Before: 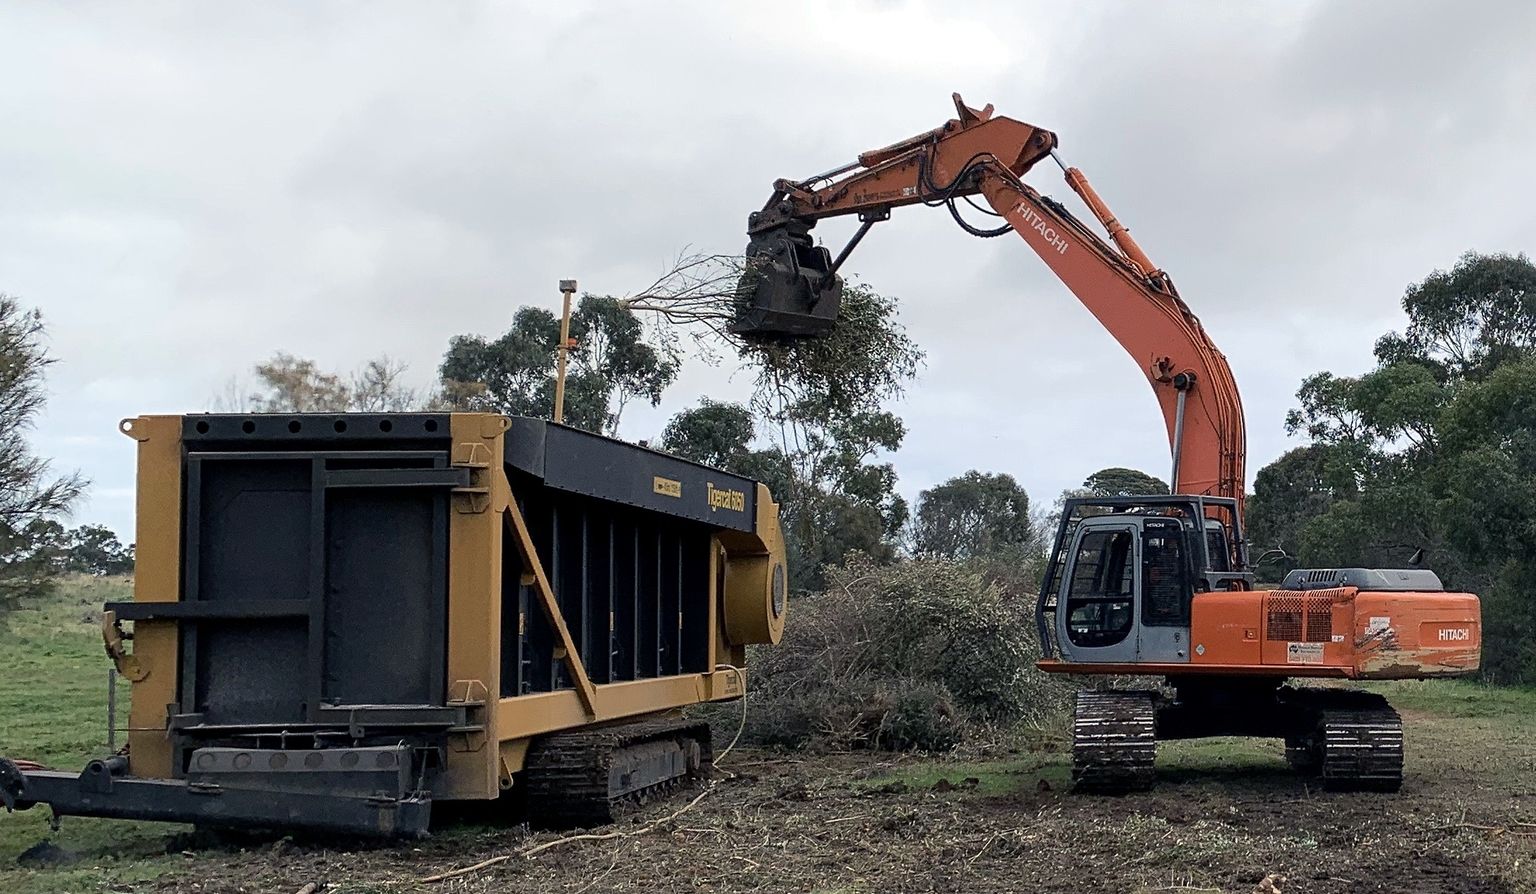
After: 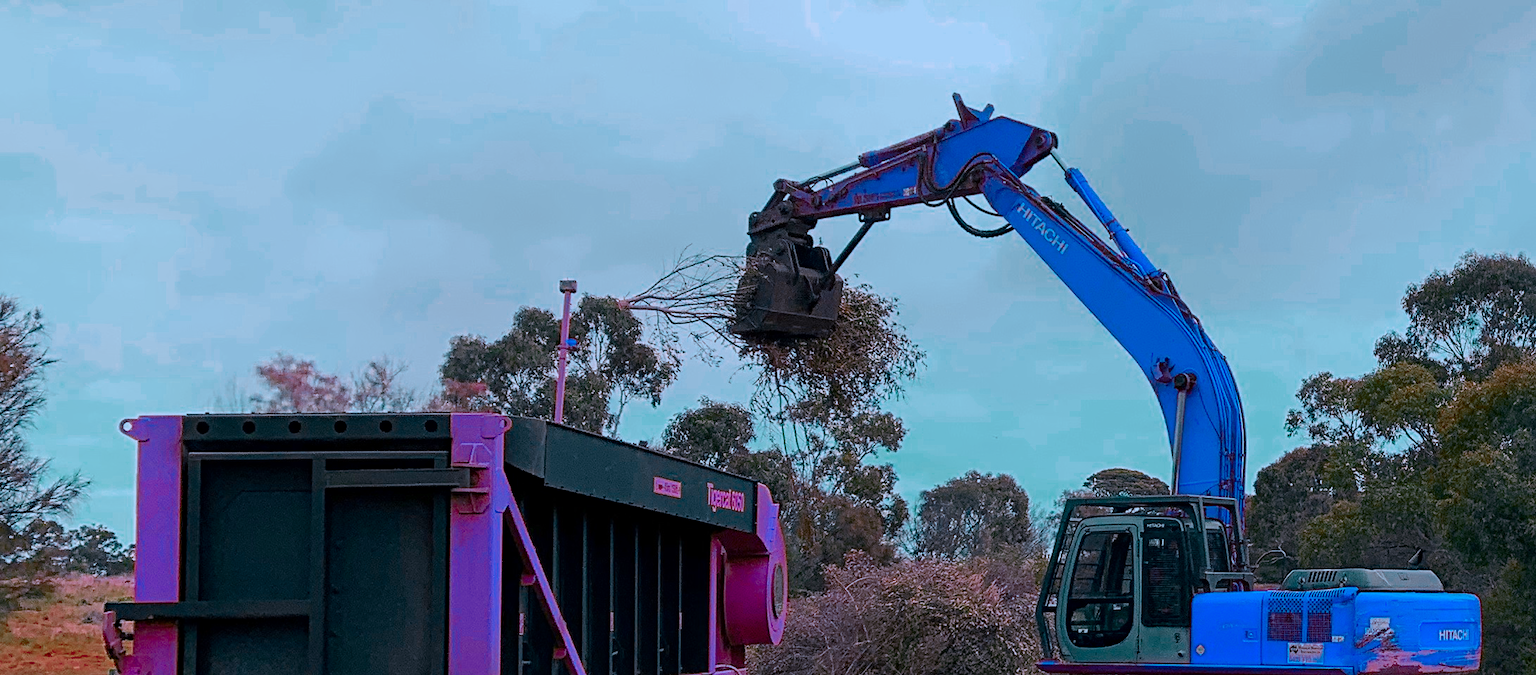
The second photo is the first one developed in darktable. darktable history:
crop: bottom 24.46%
color correction: highlights a* 19.35, highlights b* -11.59, saturation 1.64
color zones: curves: ch0 [(0.826, 0.353)]; ch1 [(0.242, 0.647) (0.889, 0.342)]; ch2 [(0.246, 0.089) (0.969, 0.068)]
haze removal: strength 0.237, distance 0.255, compatibility mode true
